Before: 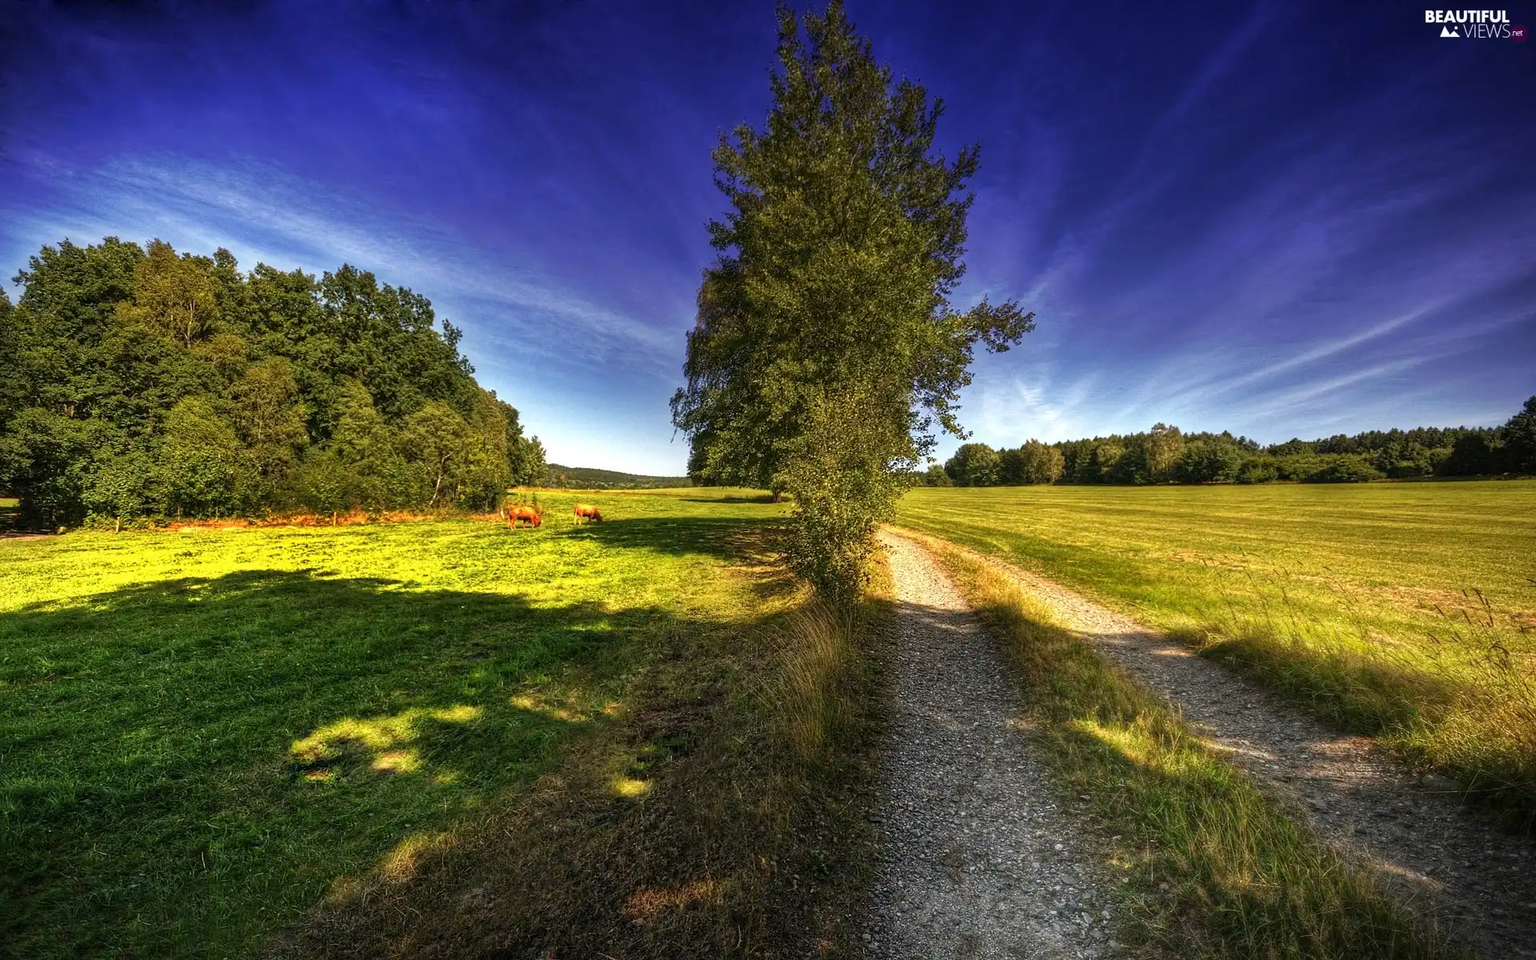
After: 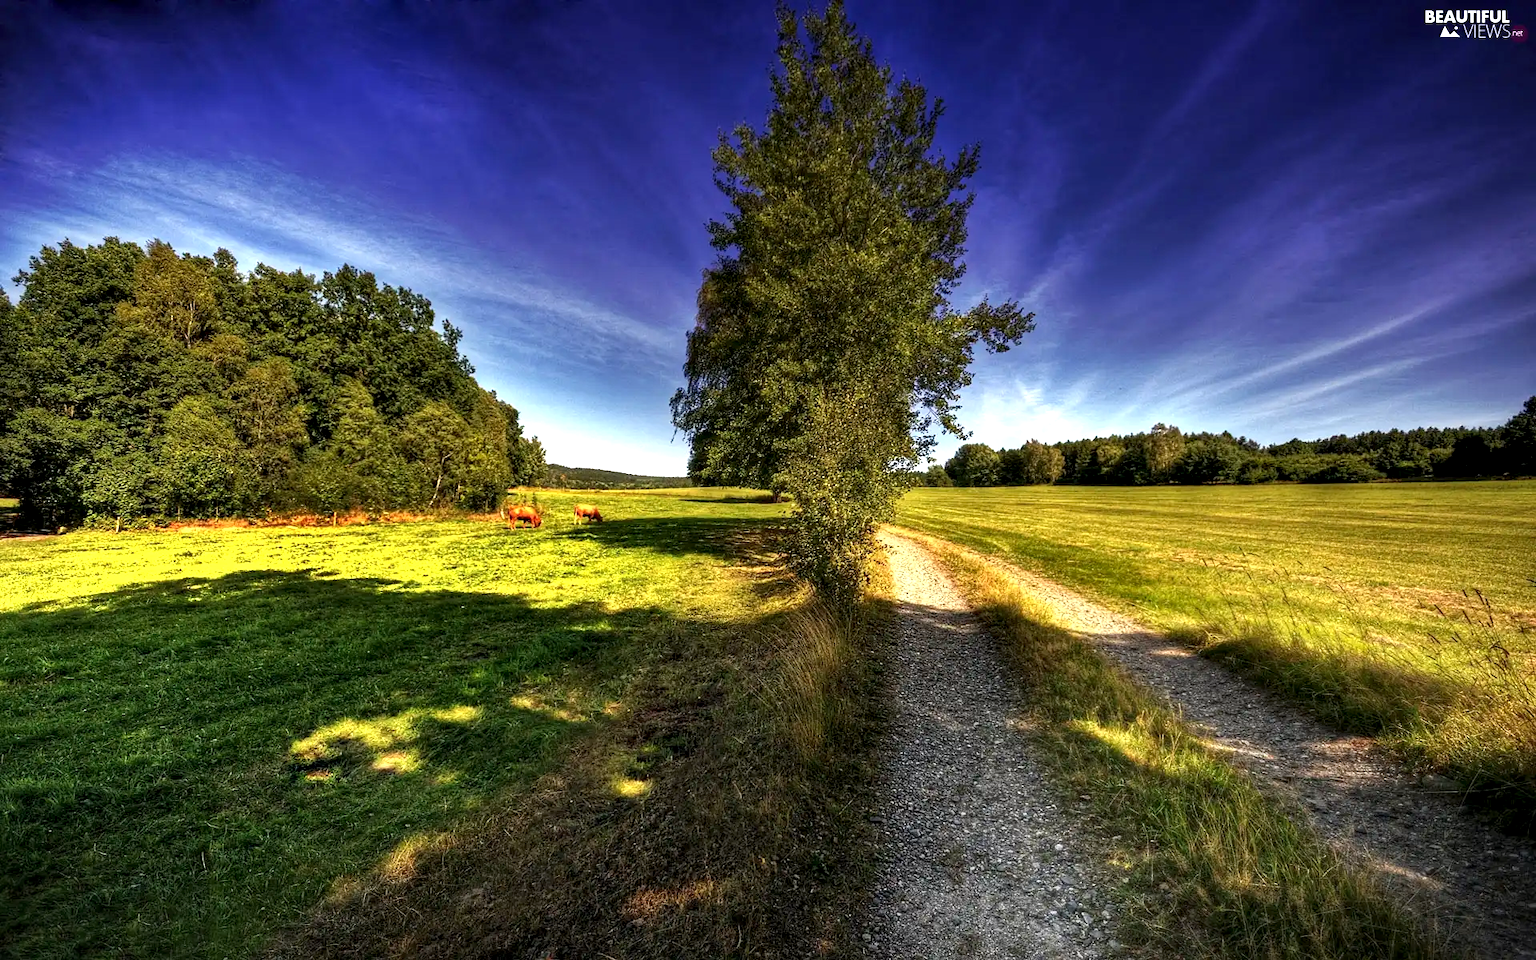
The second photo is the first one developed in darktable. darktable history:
contrast equalizer: octaves 7, y [[0.6 ×6], [0.55 ×6], [0 ×6], [0 ×6], [0 ×6]], mix 0.58
